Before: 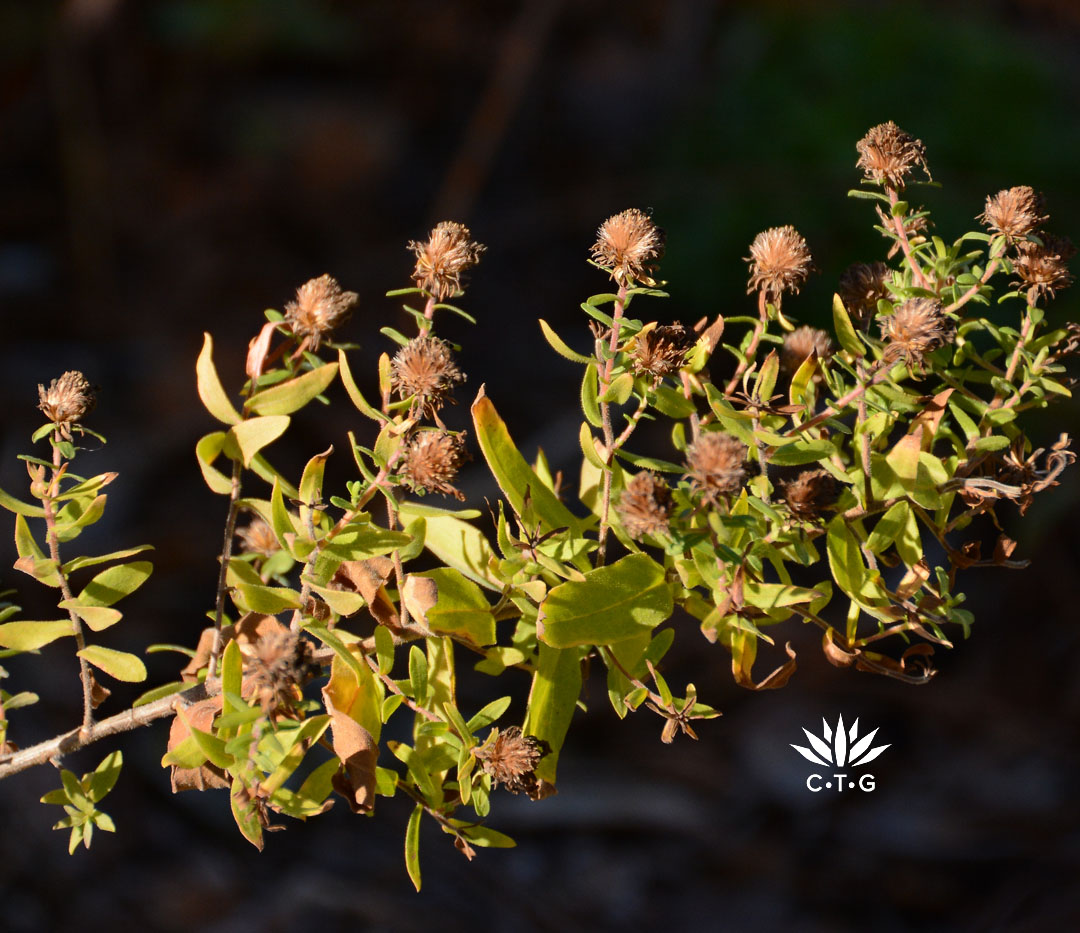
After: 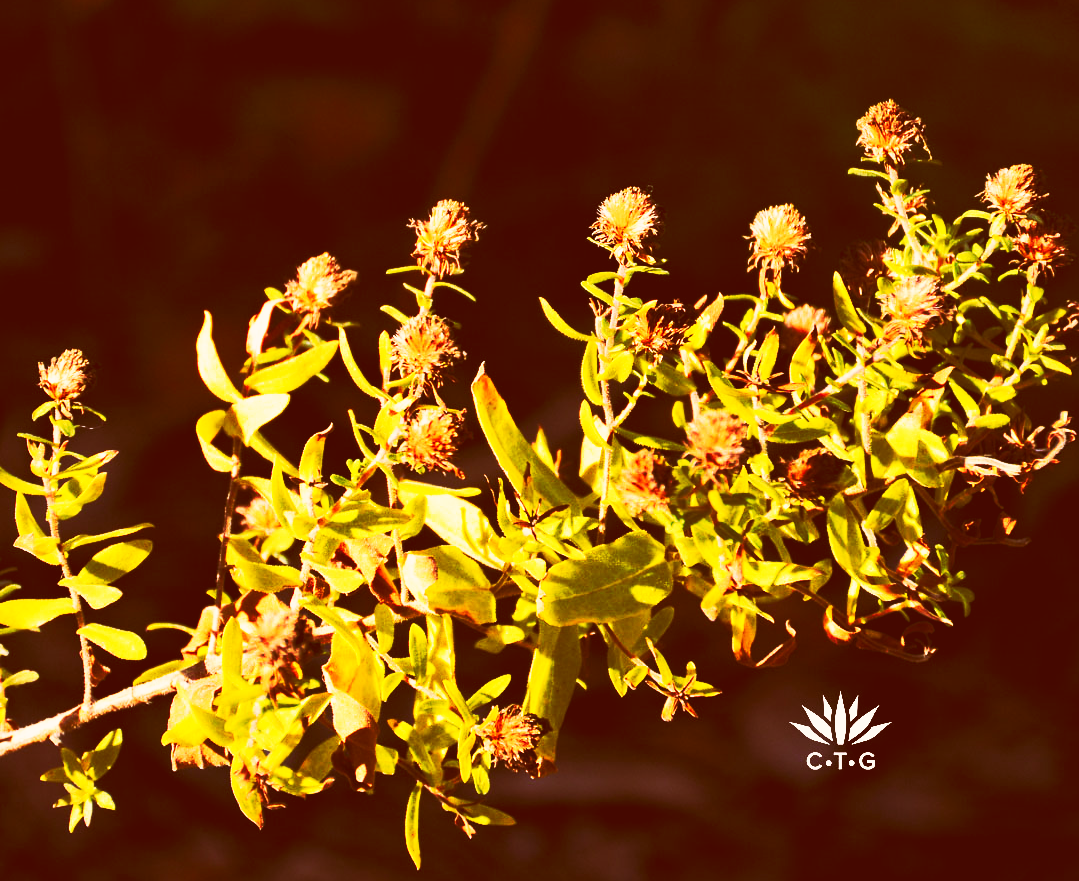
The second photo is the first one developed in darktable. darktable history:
crop and rotate: top 2.473%, bottom 3.02%
color balance rgb: shadows lift › chroma 1.048%, shadows lift › hue 31.32°, global offset › luminance -0.343%, global offset › chroma 0.116%, global offset › hue 165.59°, perceptual saturation grading › global saturation 30.476%, global vibrance 20%
color correction: highlights a* 9.49, highlights b* 9.09, shadows a* 39.79, shadows b* 39.77, saturation 0.774
base curve: curves: ch0 [(0, 0.015) (0.085, 0.116) (0.134, 0.298) (0.19, 0.545) (0.296, 0.764) (0.599, 0.982) (1, 1)], preserve colors none
